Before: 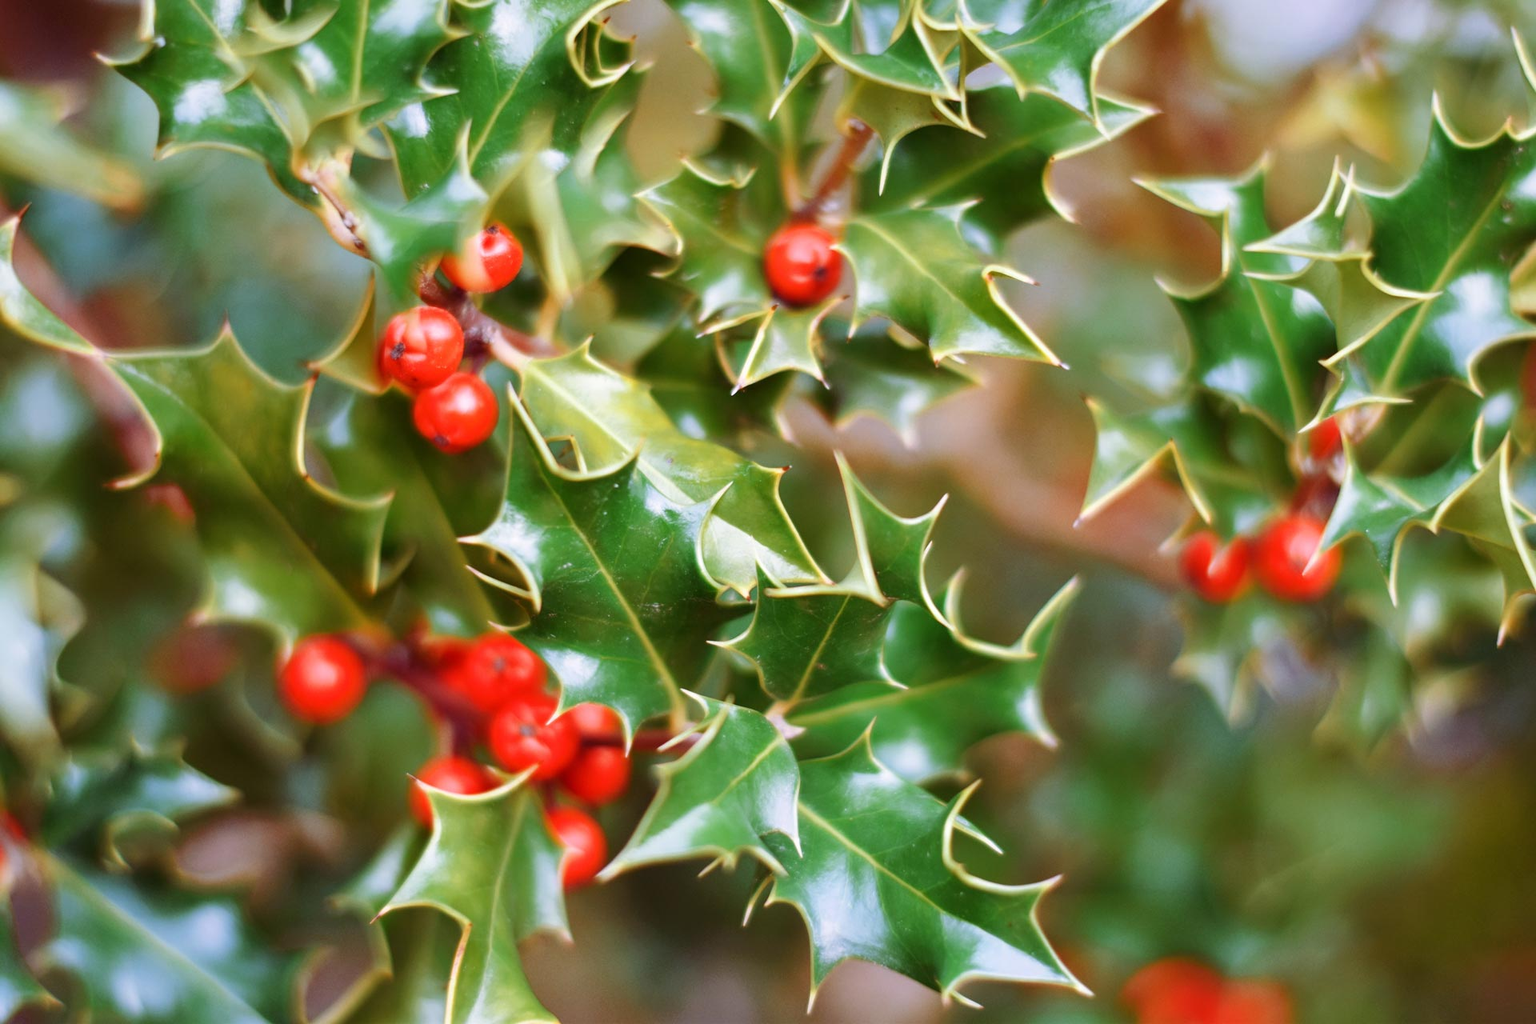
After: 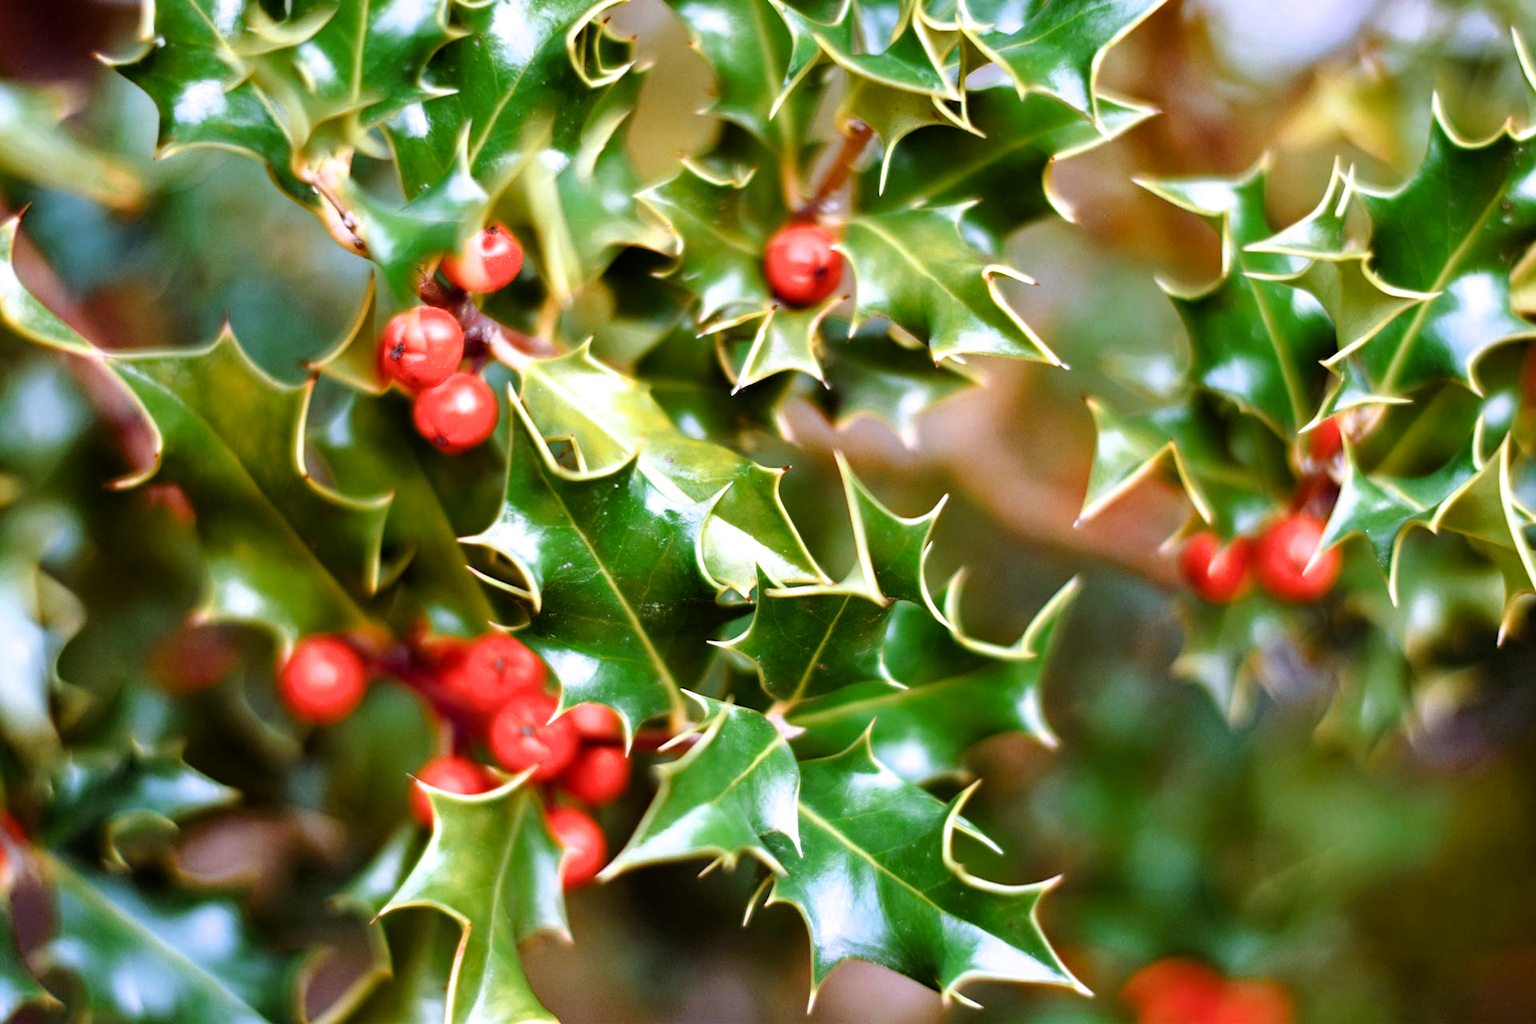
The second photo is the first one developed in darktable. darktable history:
haze removal: compatibility mode true, adaptive false
color balance rgb: perceptual saturation grading › global saturation 12.058%
filmic rgb: black relative exposure -8.28 EV, white relative exposure 2.2 EV, threshold 3.02 EV, target white luminance 99.902%, hardness 7.13, latitude 74.24%, contrast 1.316, highlights saturation mix -2.73%, shadows ↔ highlights balance 30.84%, contrast in shadows safe, enable highlight reconstruction true
contrast brightness saturation: contrast 0.048
